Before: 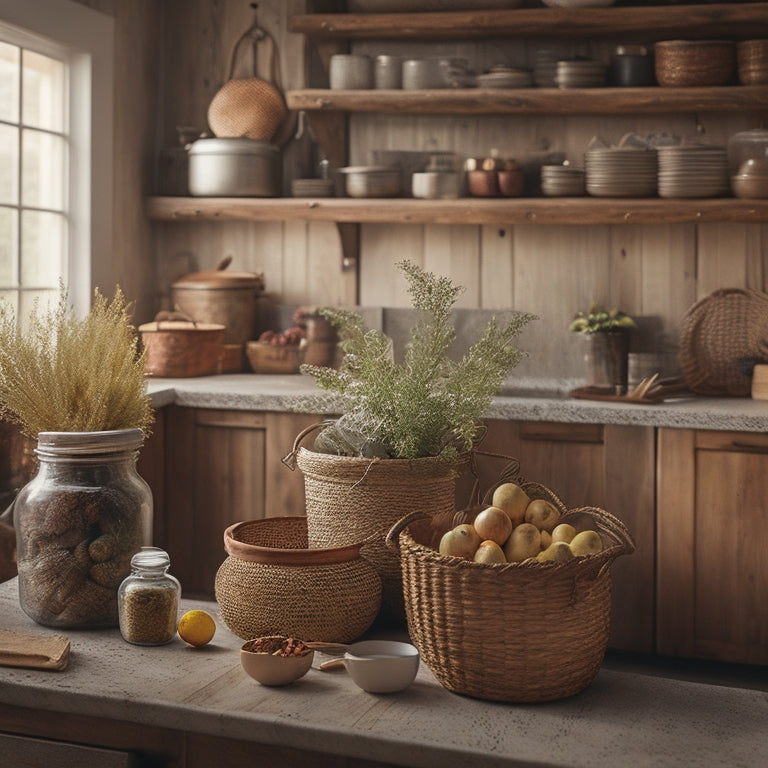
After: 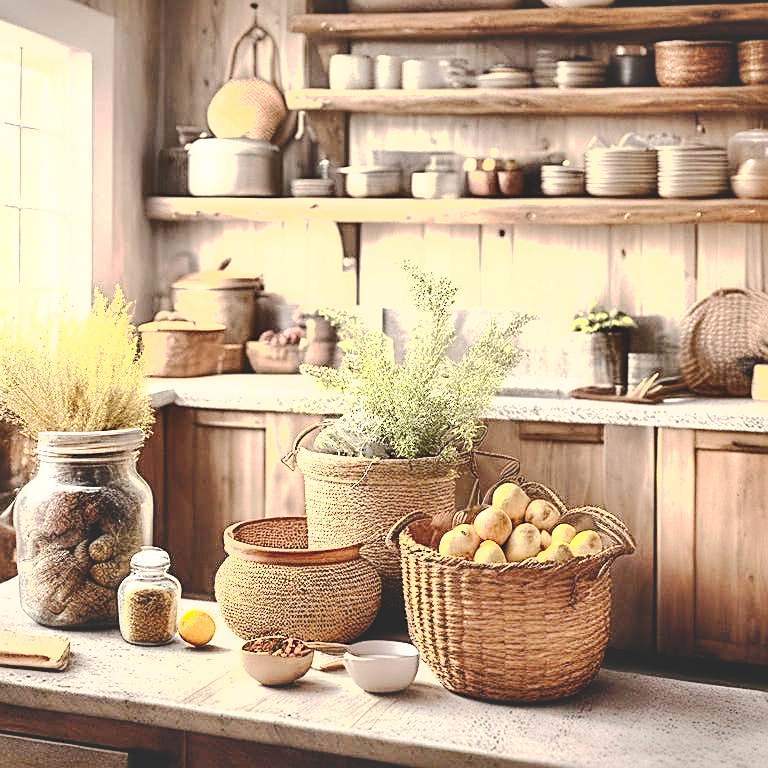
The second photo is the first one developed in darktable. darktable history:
sharpen: on, module defaults
exposure: black level correction 0.001, exposure 1.81 EV, compensate highlight preservation false
tone curve: curves: ch0 [(0, 0) (0.003, 0.169) (0.011, 0.169) (0.025, 0.169) (0.044, 0.173) (0.069, 0.178) (0.1, 0.183) (0.136, 0.185) (0.177, 0.197) (0.224, 0.227) (0.277, 0.292) (0.335, 0.391) (0.399, 0.491) (0.468, 0.592) (0.543, 0.672) (0.623, 0.734) (0.709, 0.785) (0.801, 0.844) (0.898, 0.893) (1, 1)], preserve colors none
shadows and highlights: highlights color adjustment 0.158%, low approximation 0.01, soften with gaussian
tone equalizer: -8 EV -0.712 EV, -7 EV -0.737 EV, -6 EV -0.605 EV, -5 EV -0.39 EV, -3 EV 0.368 EV, -2 EV 0.6 EV, -1 EV 0.678 EV, +0 EV 0.743 EV, edges refinement/feathering 500, mask exposure compensation -1.57 EV, preserve details no
